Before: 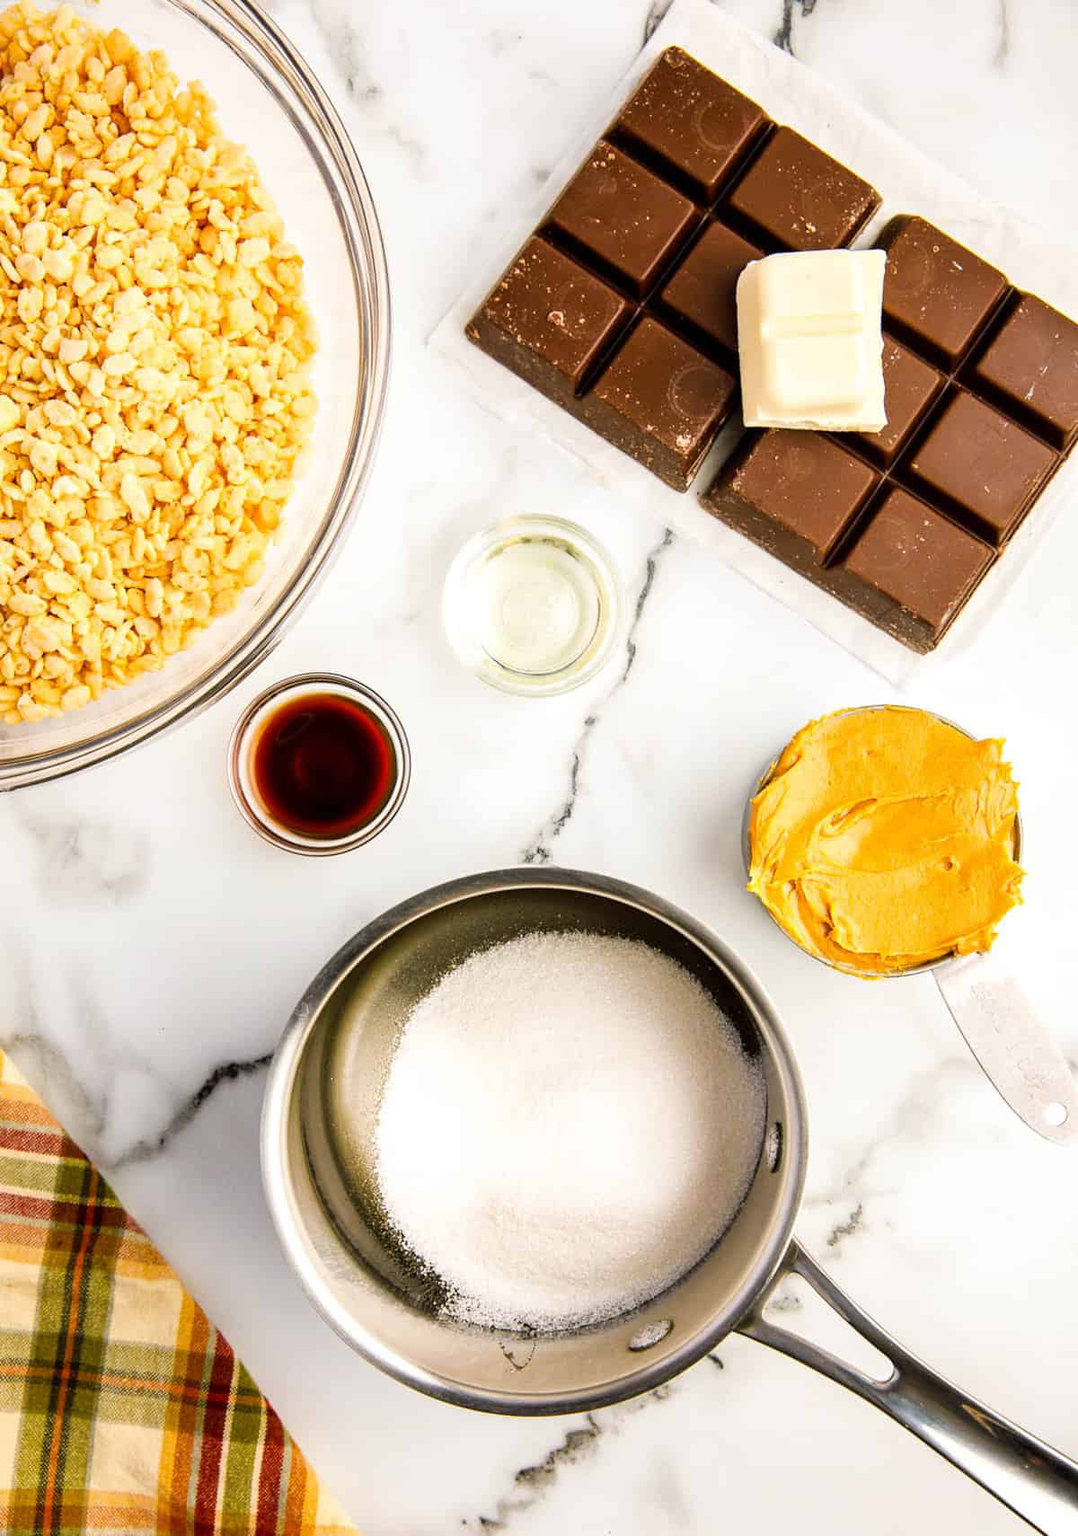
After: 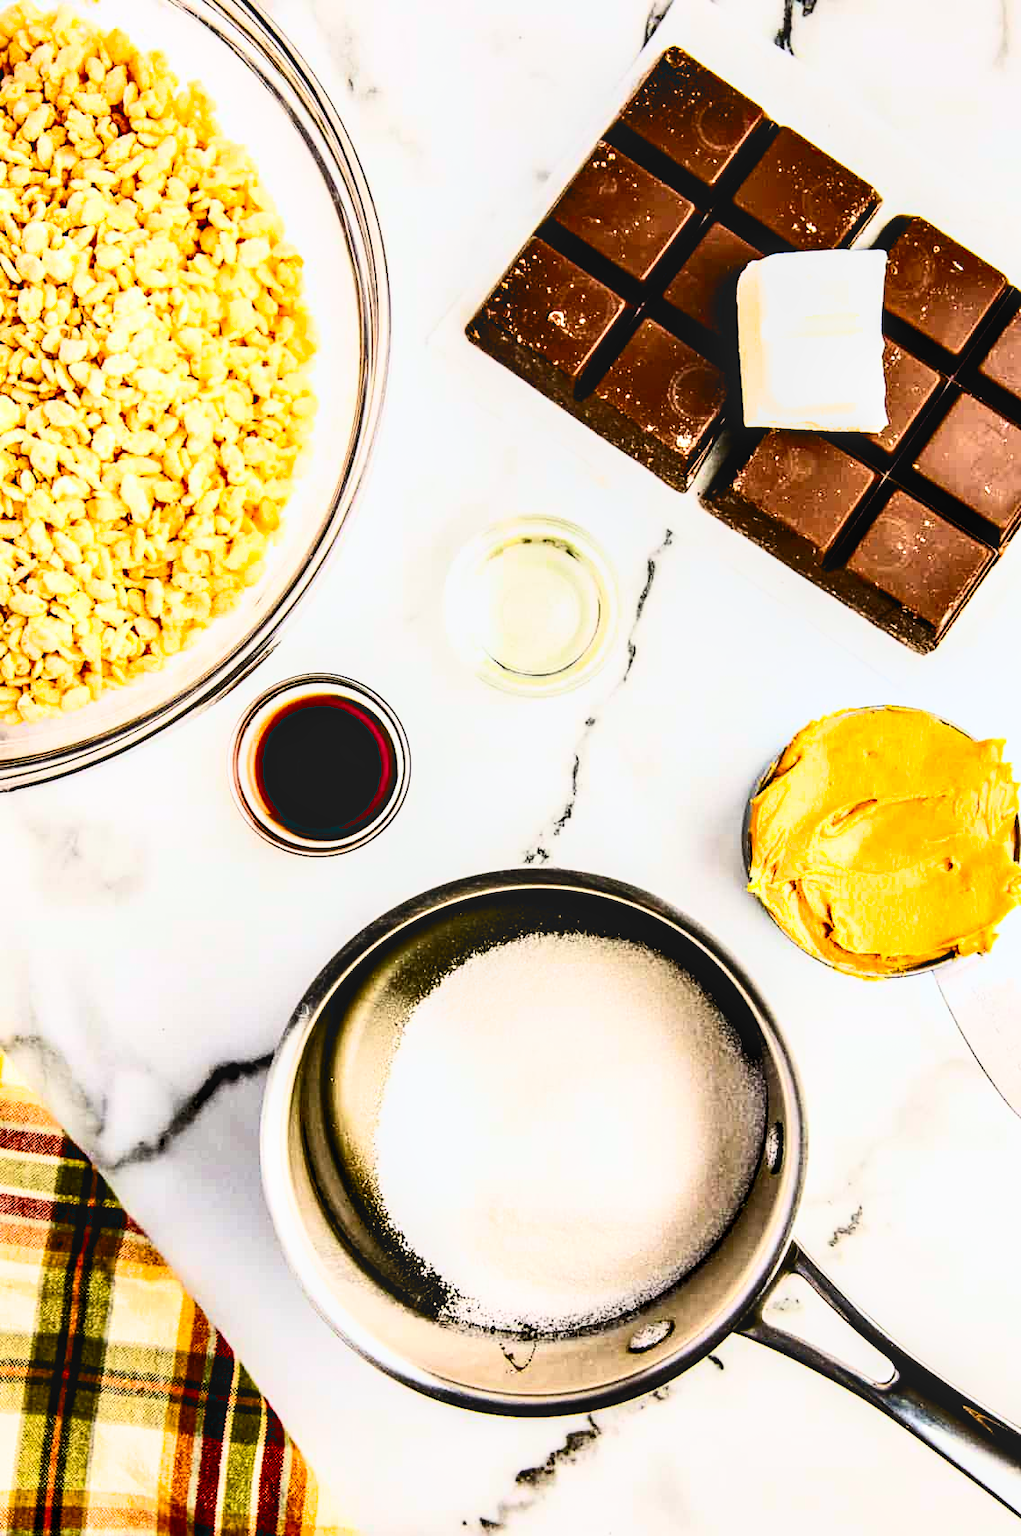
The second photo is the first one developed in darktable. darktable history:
contrast brightness saturation: contrast 0.399, brightness 0.1, saturation 0.211
crop and rotate: right 5.182%
local contrast: on, module defaults
filmic rgb: black relative exposure -12.74 EV, white relative exposure 2.81 EV, threshold 2.97 EV, target black luminance 0%, hardness 8.58, latitude 71.39%, contrast 1.133, shadows ↔ highlights balance -1.23%, enable highlight reconstruction true
contrast equalizer: octaves 7, y [[0.6 ×6], [0.55 ×6], [0 ×6], [0 ×6], [0 ×6]]
